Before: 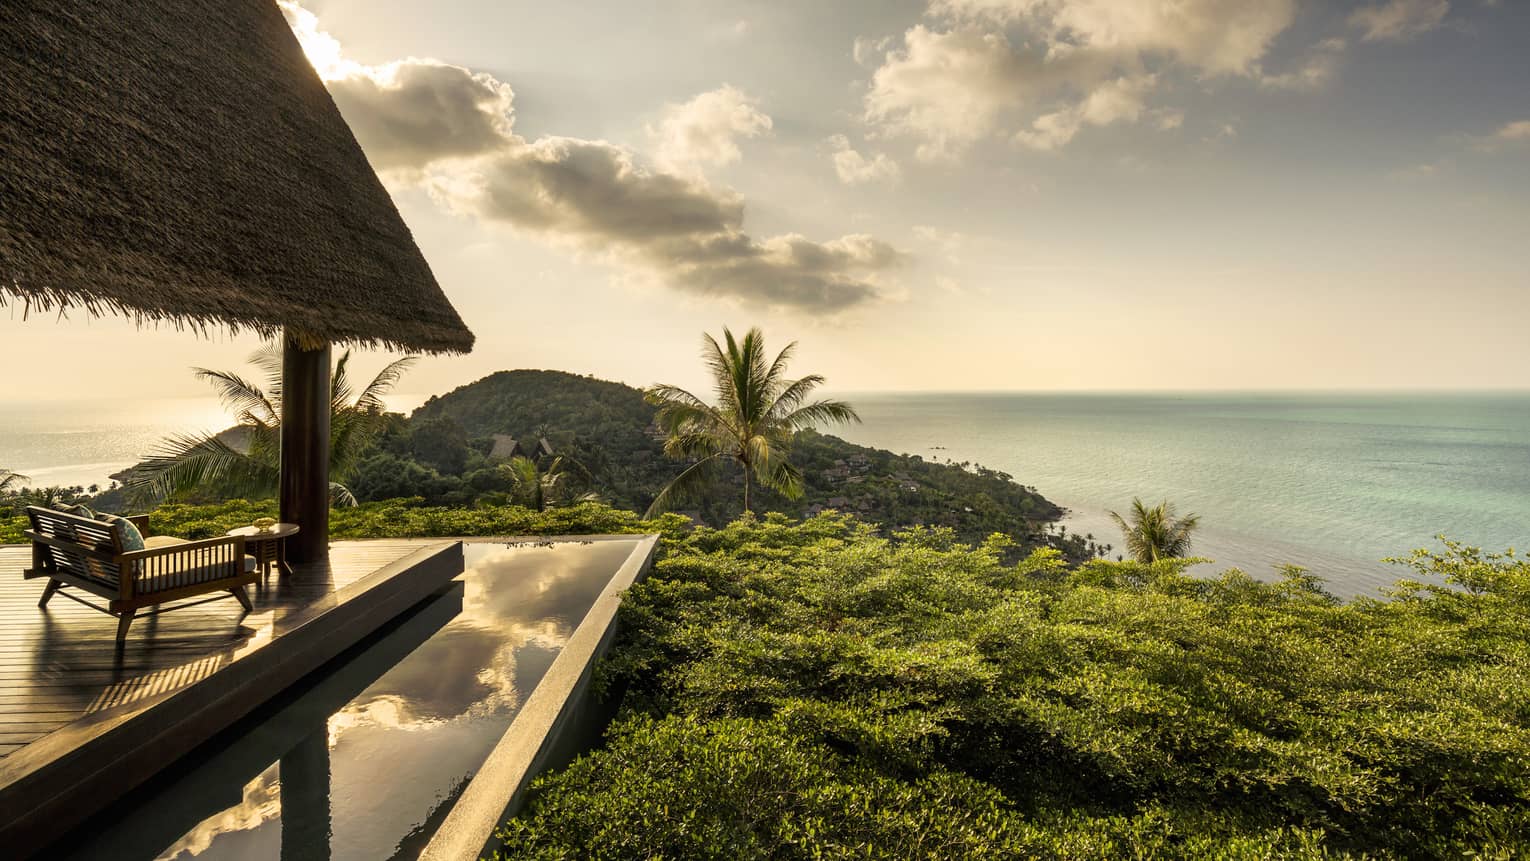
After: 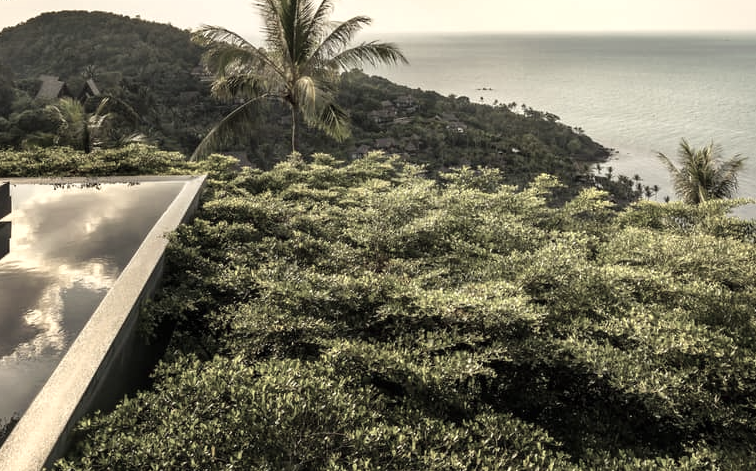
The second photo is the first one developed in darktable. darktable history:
color zones: curves: ch0 [(0, 0.6) (0.129, 0.585) (0.193, 0.596) (0.429, 0.5) (0.571, 0.5) (0.714, 0.5) (0.857, 0.5) (1, 0.6)]; ch1 [(0, 0.453) (0.112, 0.245) (0.213, 0.252) (0.429, 0.233) (0.571, 0.231) (0.683, 0.242) (0.857, 0.296) (1, 0.453)]
crop: left 29.672%, top 41.786%, right 20.851%, bottom 3.487%
